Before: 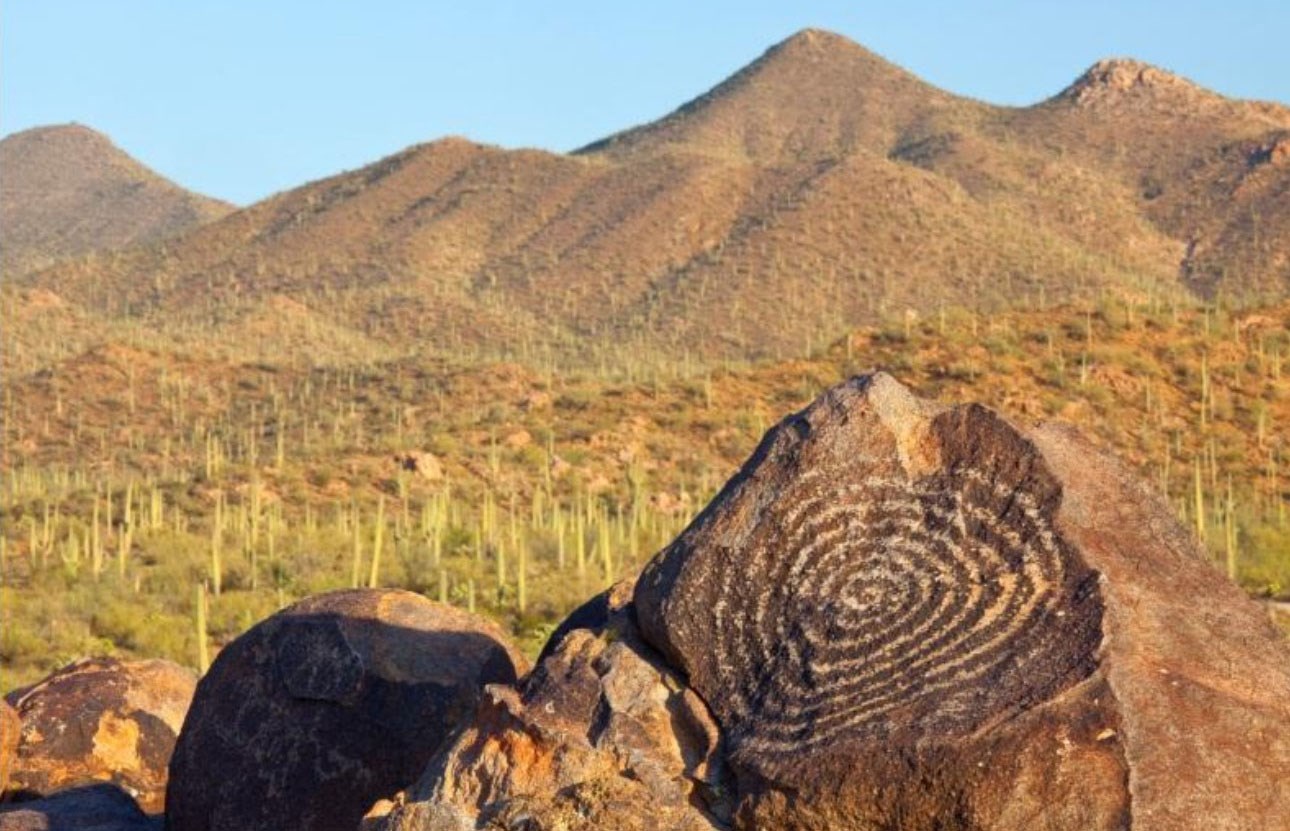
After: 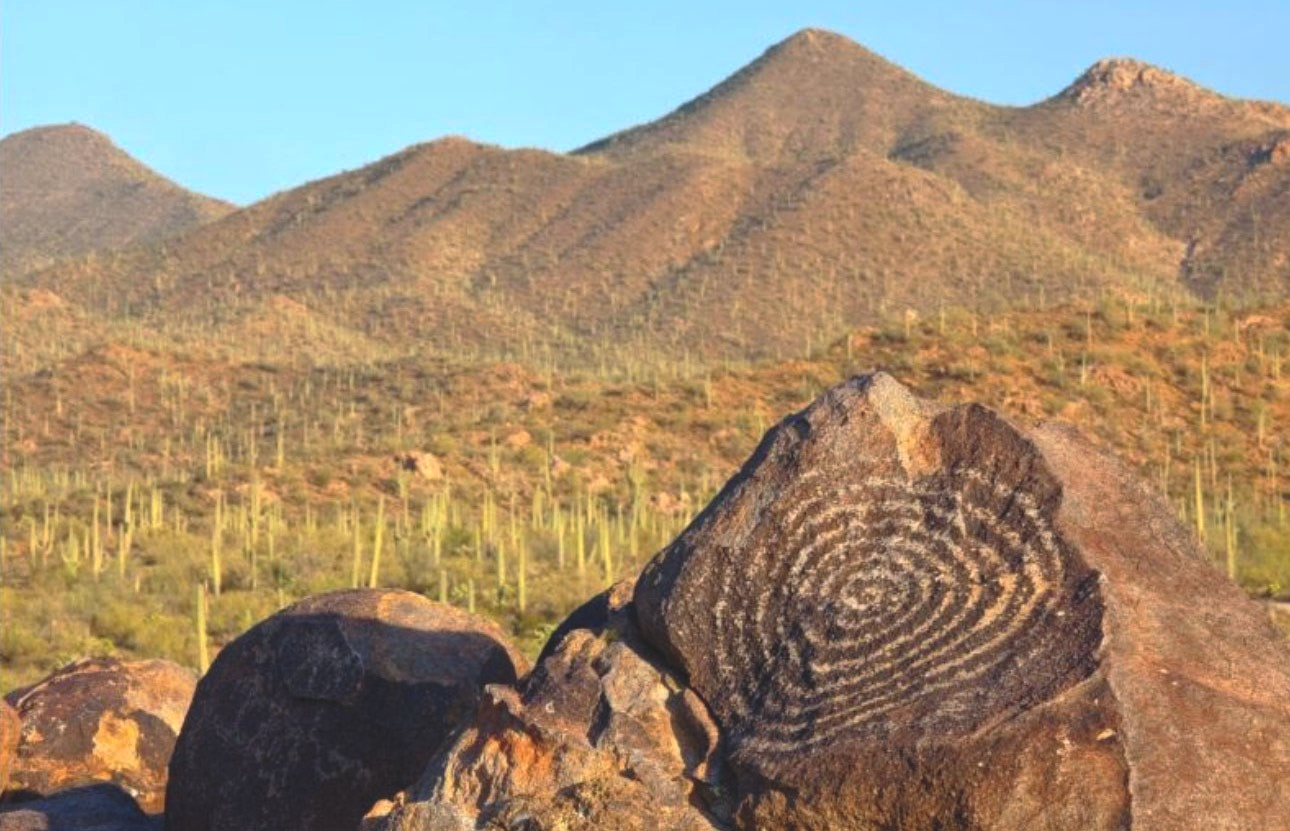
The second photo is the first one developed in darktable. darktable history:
exposure: exposure 0.2 EV, compensate highlight preservation false
tone curve: curves: ch0 [(0, 0) (0.003, 0.126) (0.011, 0.129) (0.025, 0.133) (0.044, 0.143) (0.069, 0.155) (0.1, 0.17) (0.136, 0.189) (0.177, 0.217) (0.224, 0.25) (0.277, 0.293) (0.335, 0.346) (0.399, 0.398) (0.468, 0.456) (0.543, 0.517) (0.623, 0.583) (0.709, 0.659) (0.801, 0.756) (0.898, 0.856) (1, 1)], preserve colors none
